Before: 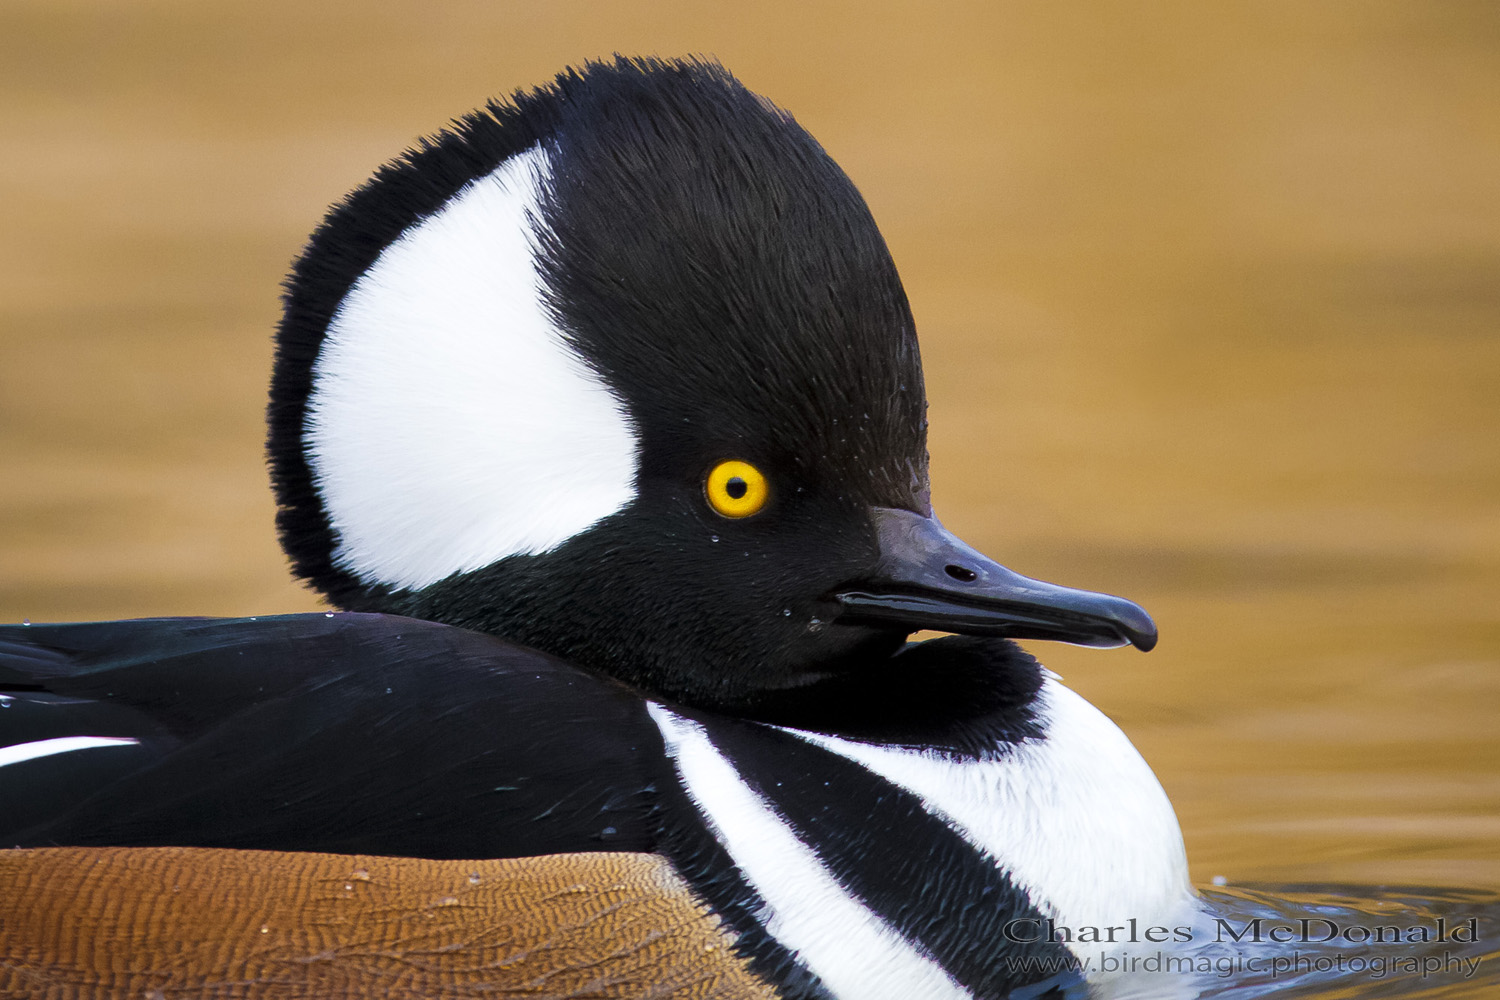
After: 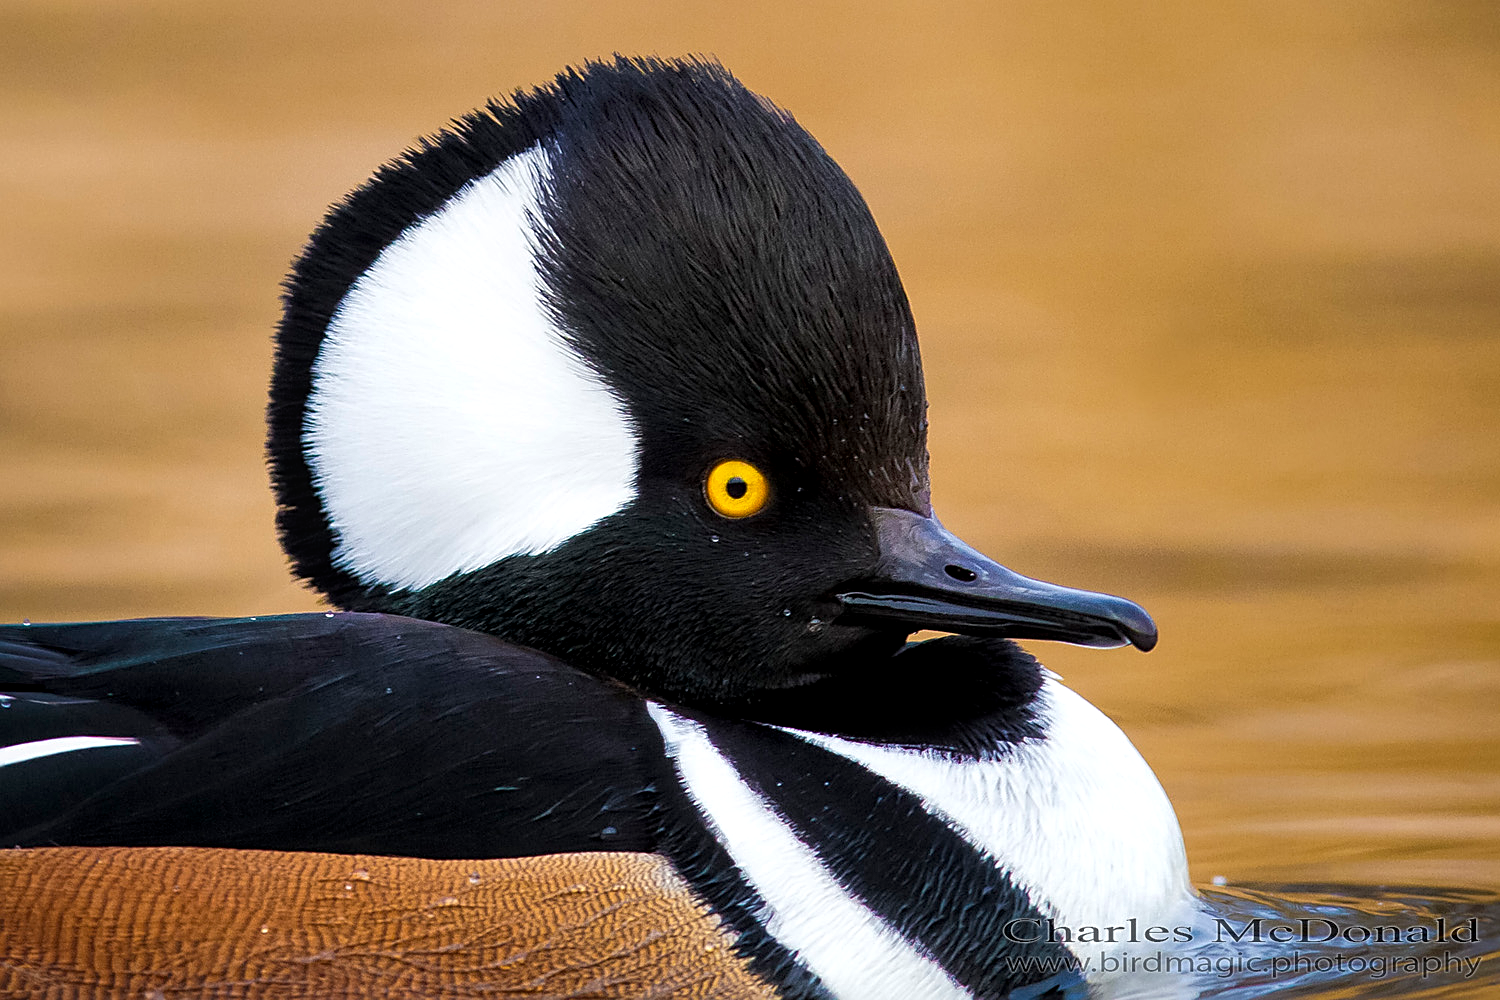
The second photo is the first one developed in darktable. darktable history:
local contrast: highlights 99%, shadows 87%, detail 160%, midtone range 0.2
sharpen: on, module defaults
